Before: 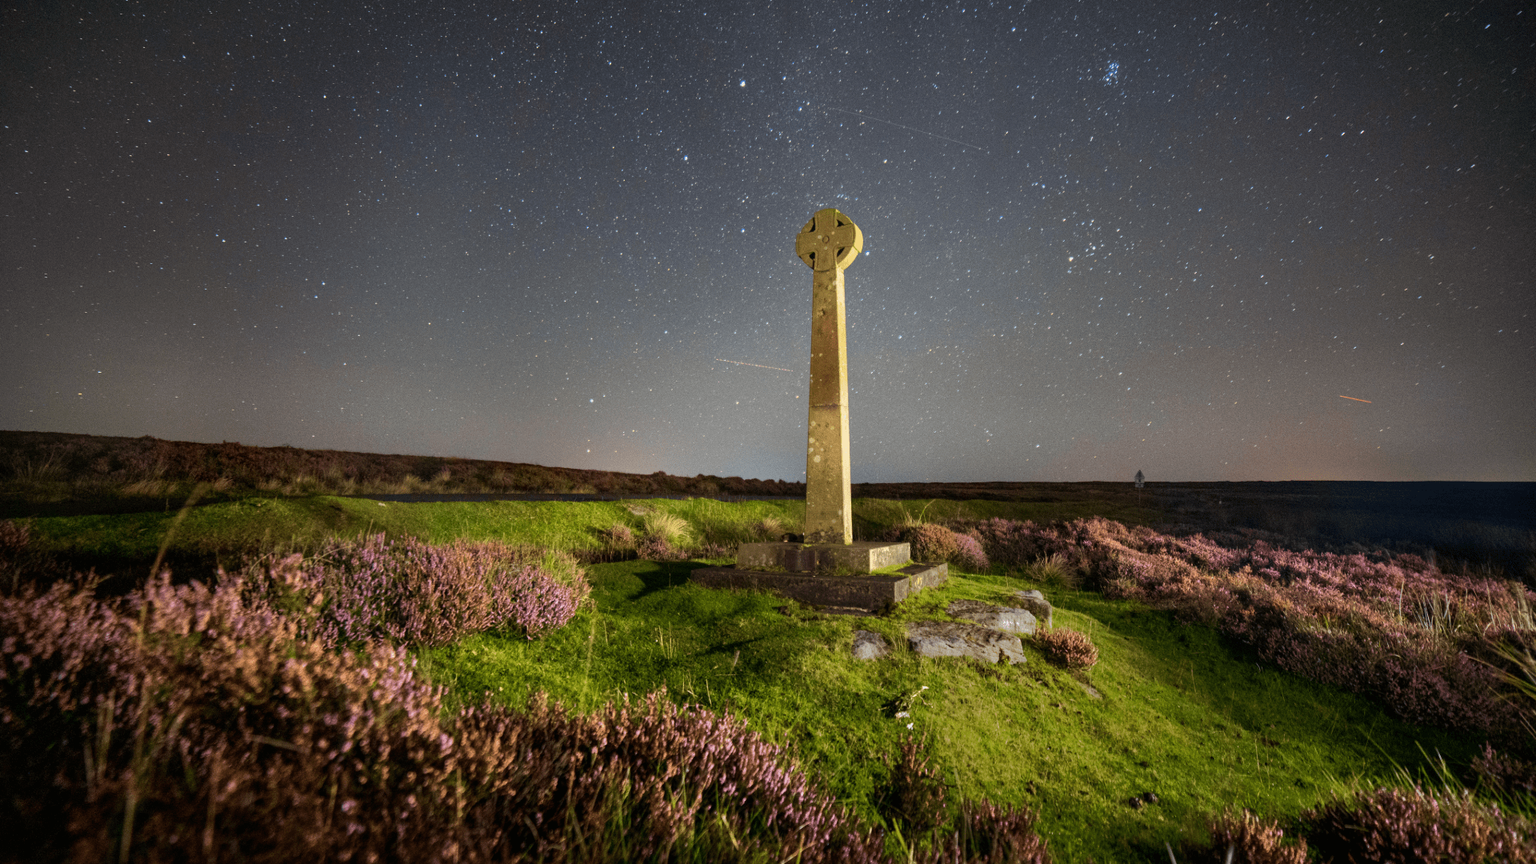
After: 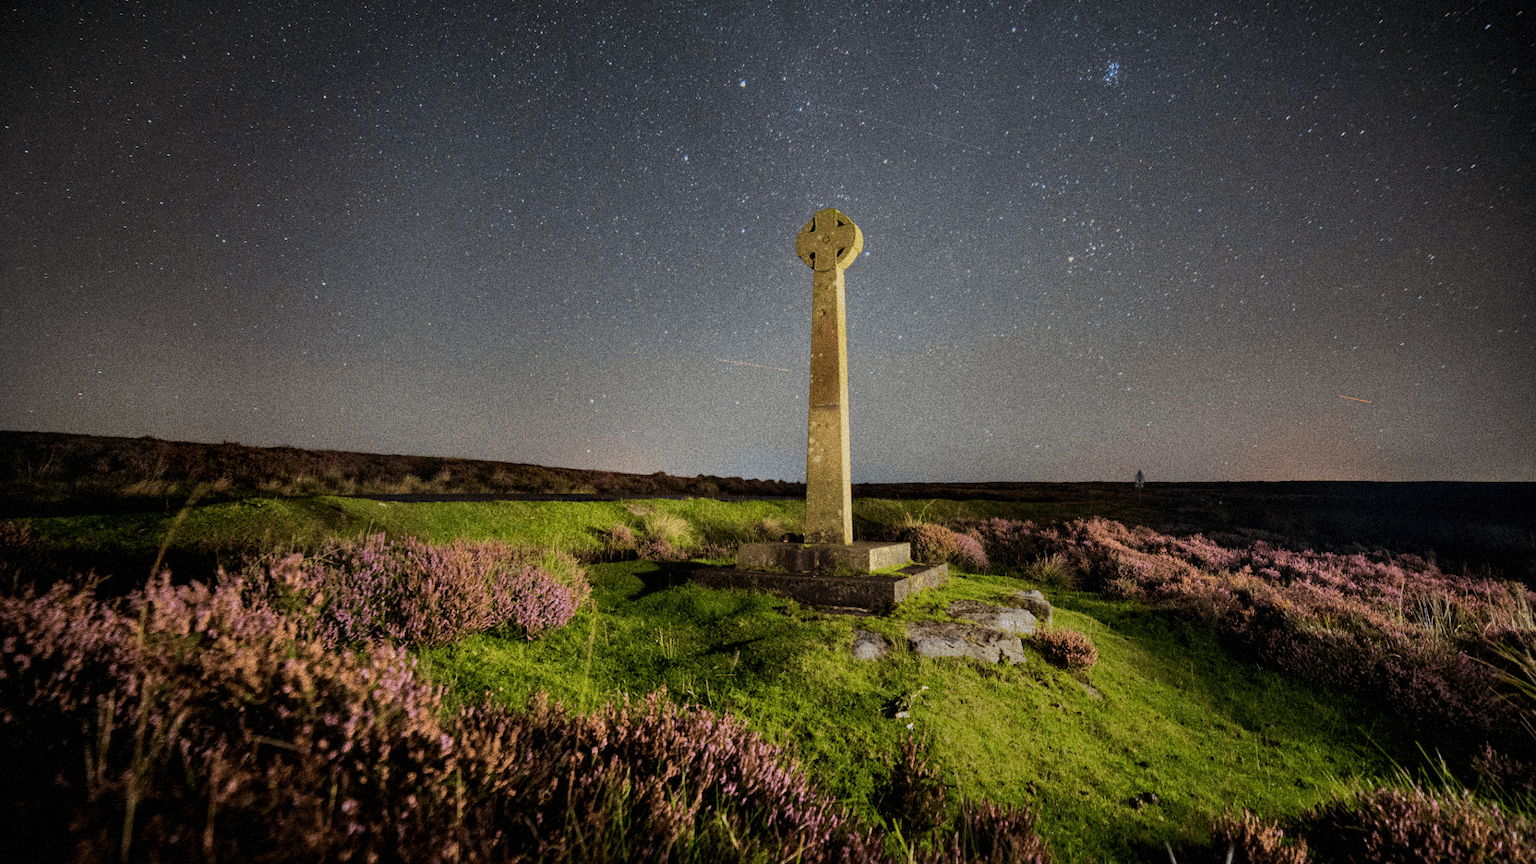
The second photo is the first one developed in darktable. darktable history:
grain: coarseness 14.49 ISO, strength 48.04%, mid-tones bias 35%
filmic rgb: black relative exposure -7.65 EV, white relative exposure 4.56 EV, hardness 3.61, color science v6 (2022)
